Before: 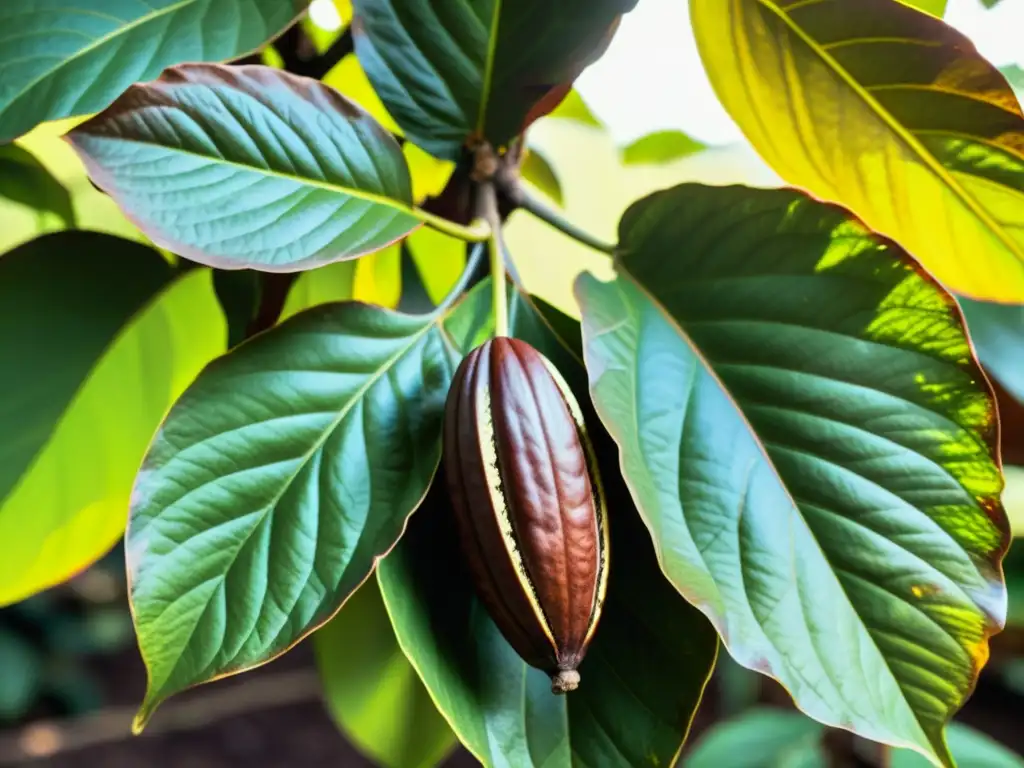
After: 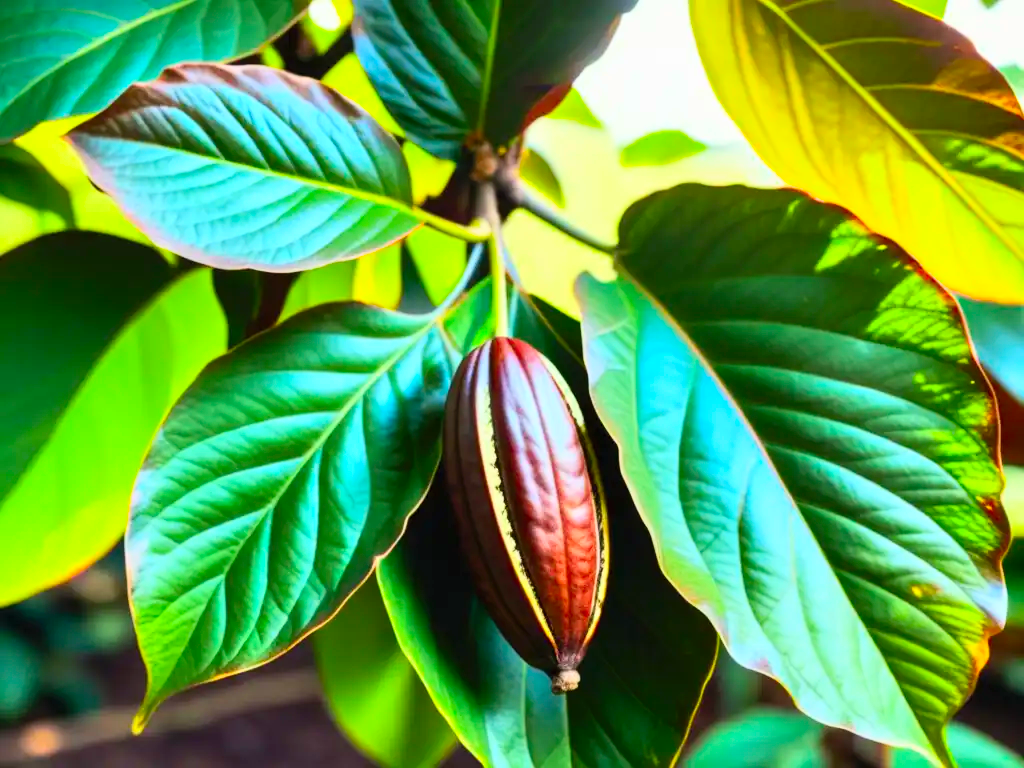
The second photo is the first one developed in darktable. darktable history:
contrast brightness saturation: contrast 0.2, brightness 0.2, saturation 0.8
